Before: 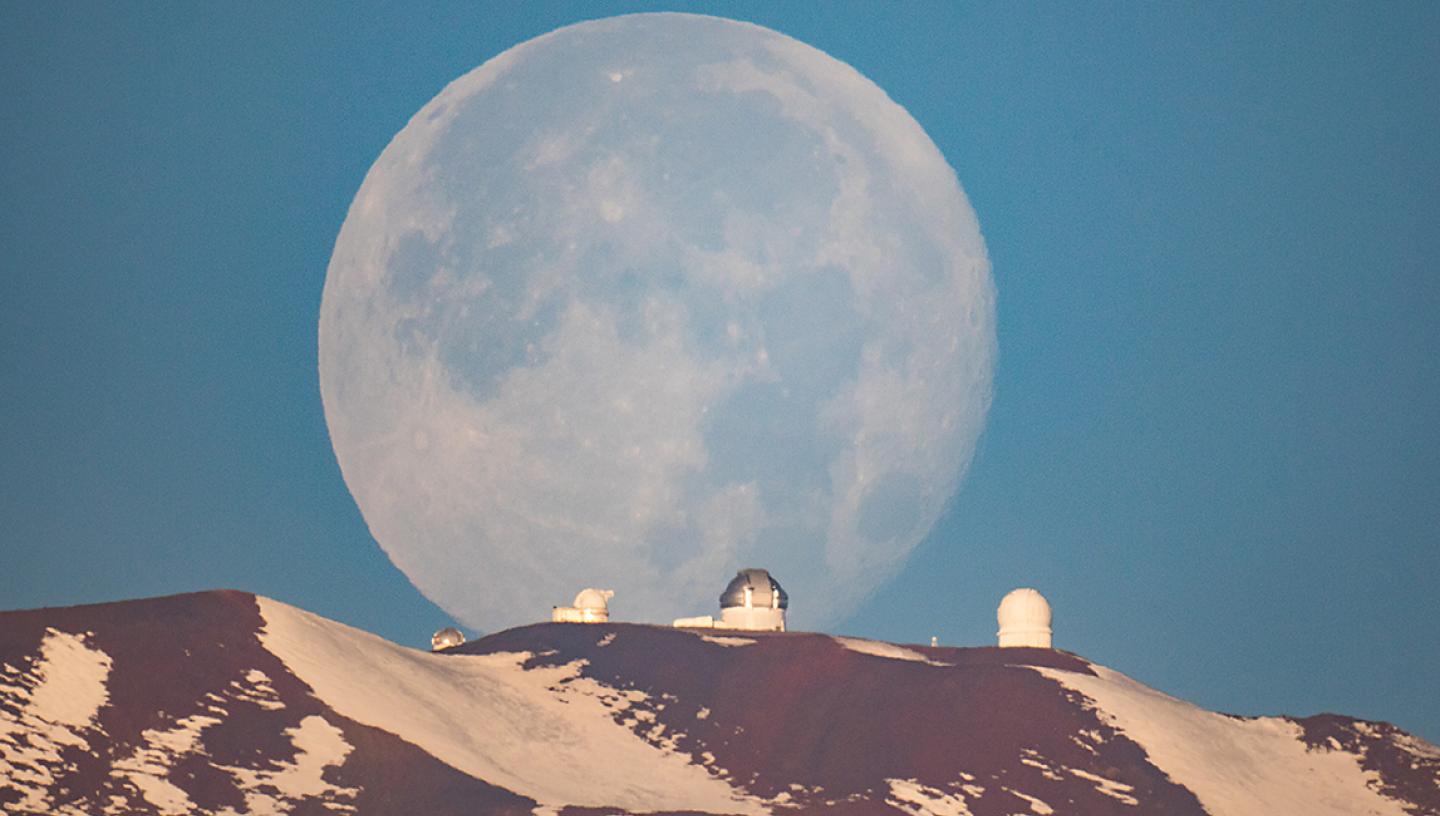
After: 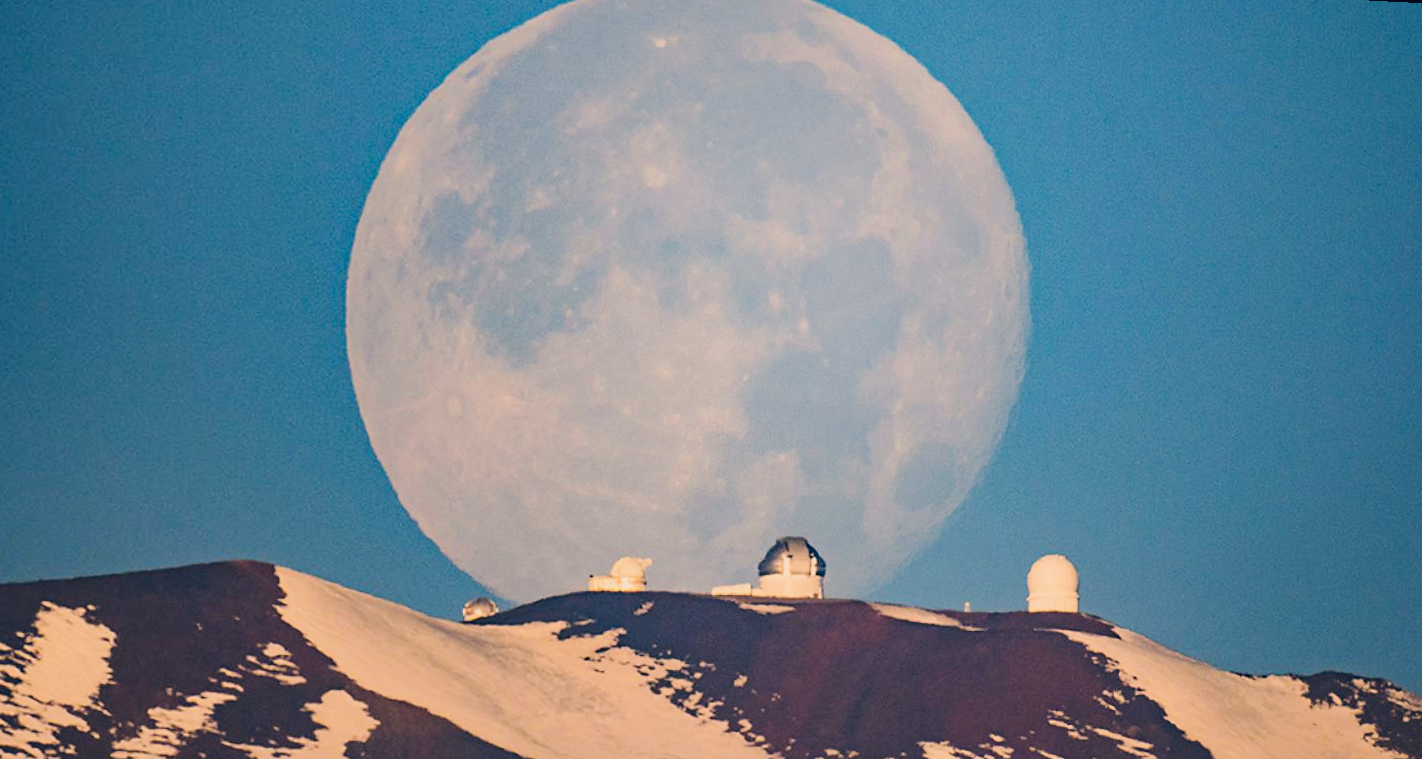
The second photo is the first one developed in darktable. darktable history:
haze removal: compatibility mode true, adaptive false
rgb levels: preserve colors max RGB
filmic rgb: black relative exposure -7.5 EV, white relative exposure 5 EV, hardness 3.31, contrast 1.3, contrast in shadows safe
tone curve: curves: ch0 [(0, 0) (0.003, 0.005) (0.011, 0.021) (0.025, 0.042) (0.044, 0.065) (0.069, 0.074) (0.1, 0.092) (0.136, 0.123) (0.177, 0.159) (0.224, 0.2) (0.277, 0.252) (0.335, 0.32) (0.399, 0.392) (0.468, 0.468) (0.543, 0.549) (0.623, 0.638) (0.709, 0.721) (0.801, 0.812) (0.898, 0.896) (1, 1)], preserve colors none
color correction: highlights a* 10.32, highlights b* 14.66, shadows a* -9.59, shadows b* -15.02
rotate and perspective: rotation 0.679°, lens shift (horizontal) 0.136, crop left 0.009, crop right 0.991, crop top 0.078, crop bottom 0.95
